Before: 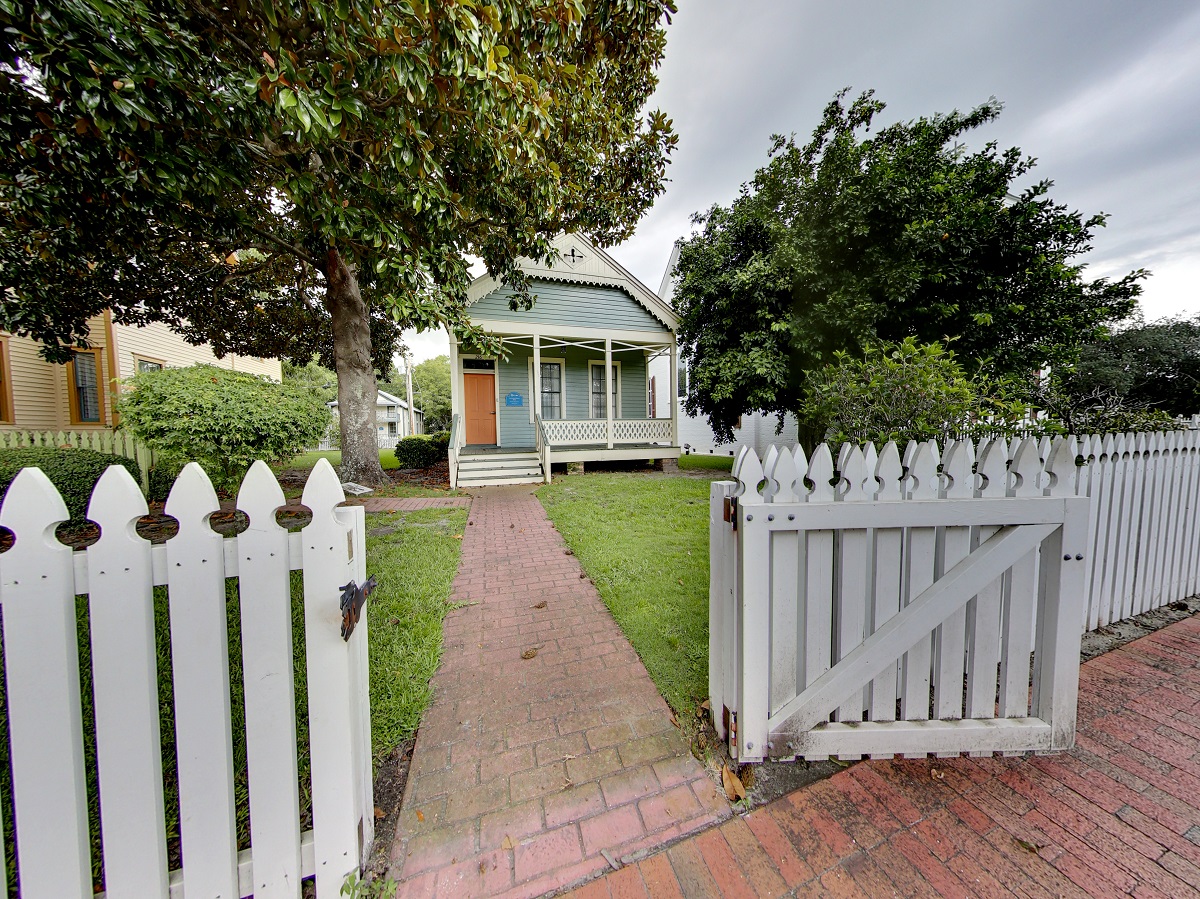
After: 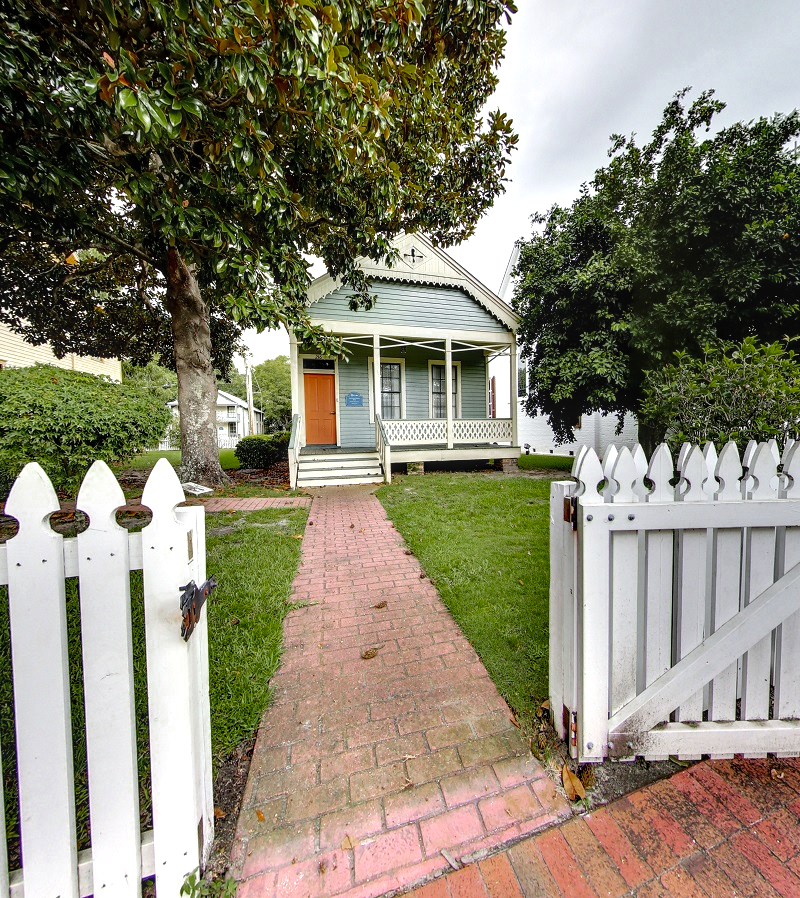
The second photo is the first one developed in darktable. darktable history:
tone equalizer: -8 EV -0.788 EV, -7 EV -0.71 EV, -6 EV -0.588 EV, -5 EV -0.367 EV, -3 EV 0.392 EV, -2 EV 0.6 EV, -1 EV 0.686 EV, +0 EV 0.731 EV, mask exposure compensation -0.497 EV
local contrast: on, module defaults
crop and rotate: left 13.339%, right 19.983%
shadows and highlights: shadows 20.75, highlights -35.36, soften with gaussian
color zones: curves: ch0 [(0, 0.48) (0.209, 0.398) (0.305, 0.332) (0.429, 0.493) (0.571, 0.5) (0.714, 0.5) (0.857, 0.5) (1, 0.48)]; ch1 [(0, 0.633) (0.143, 0.586) (0.286, 0.489) (0.429, 0.448) (0.571, 0.31) (0.714, 0.335) (0.857, 0.492) (1, 0.633)]; ch2 [(0, 0.448) (0.143, 0.498) (0.286, 0.5) (0.429, 0.5) (0.571, 0.5) (0.714, 0.5) (0.857, 0.5) (1, 0.448)]
